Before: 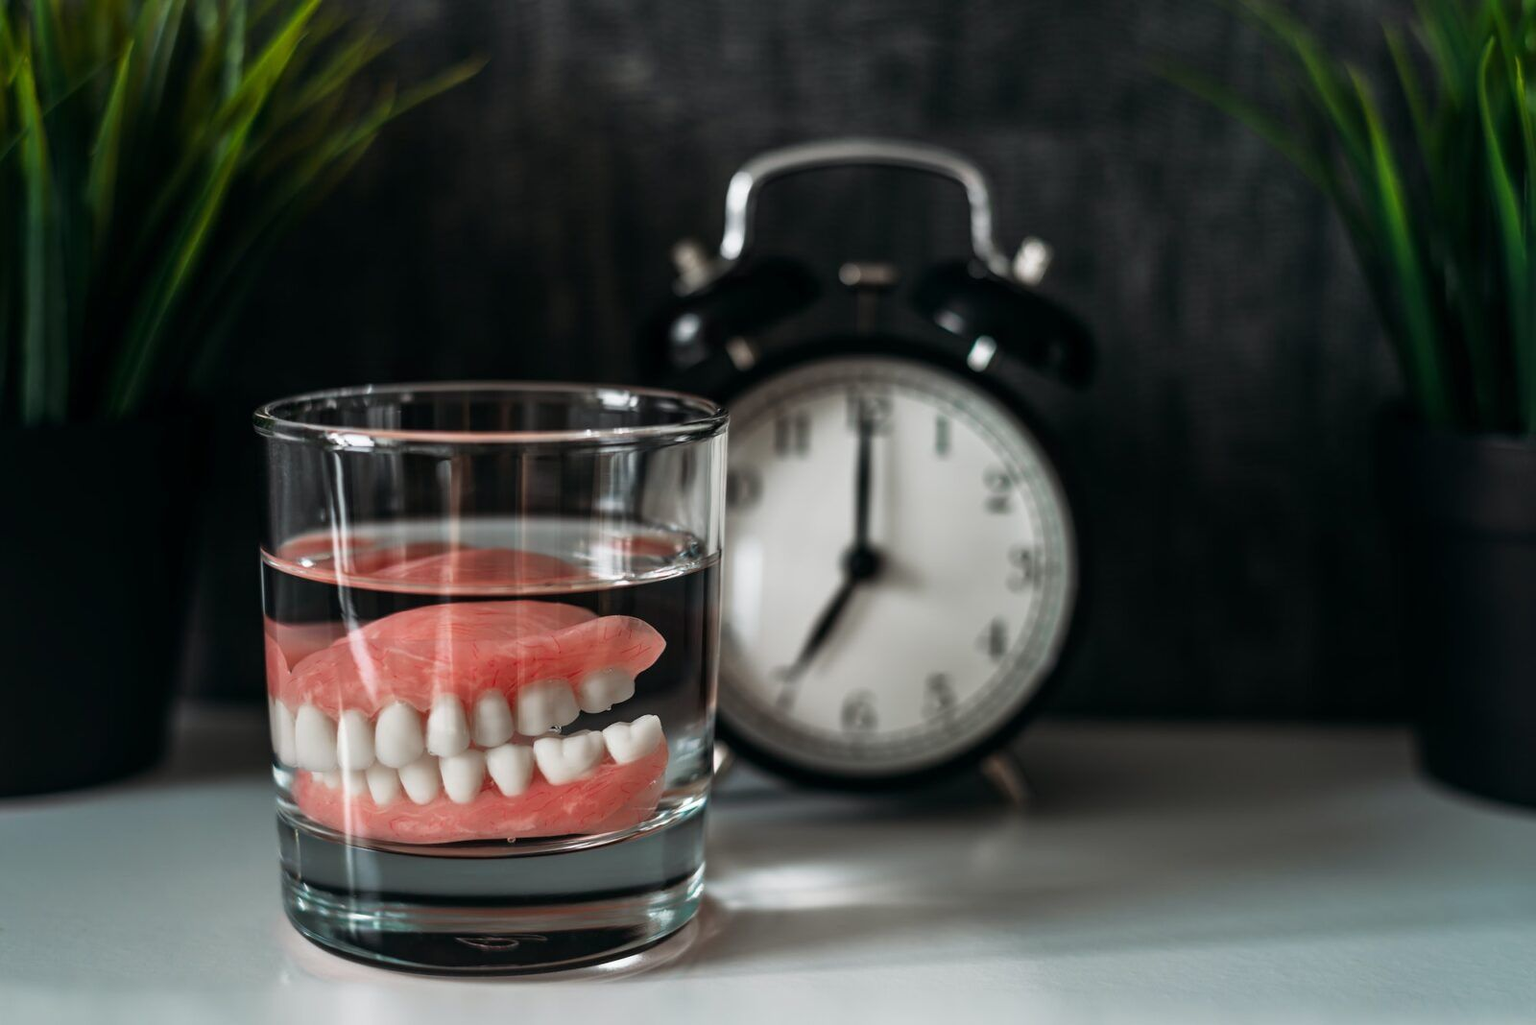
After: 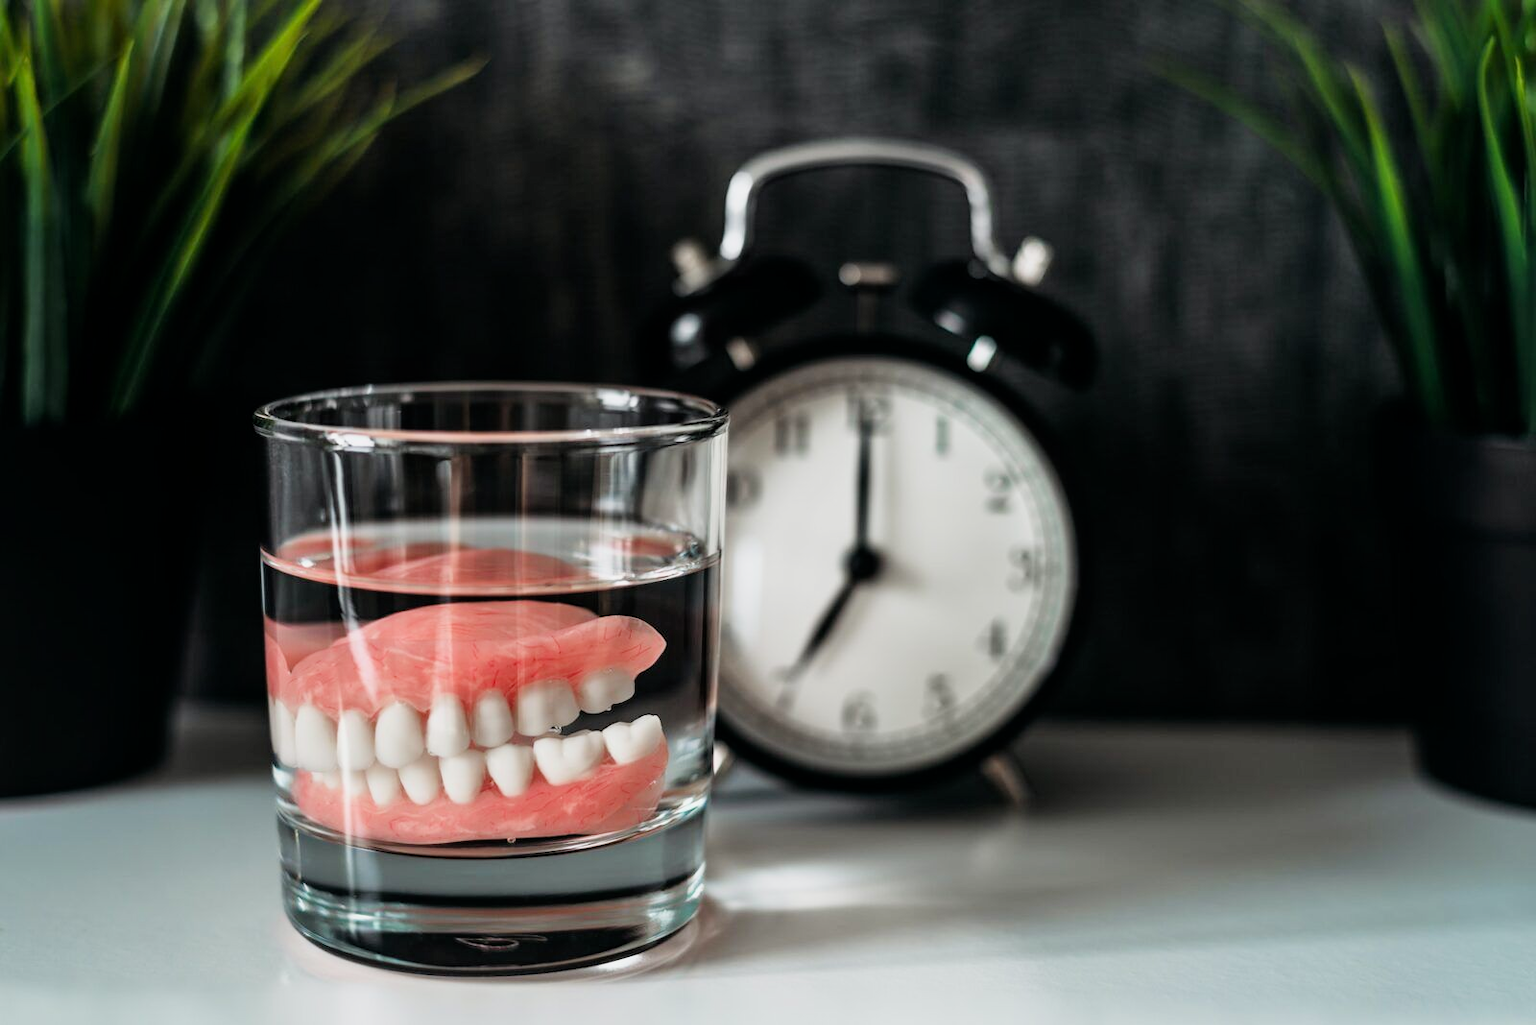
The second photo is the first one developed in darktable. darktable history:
filmic rgb: black relative exposure -8.02 EV, white relative exposure 4.01 EV, threshold 5.95 EV, hardness 4.13, enable highlight reconstruction true
exposure: exposure 0.785 EV, compensate highlight preservation false
